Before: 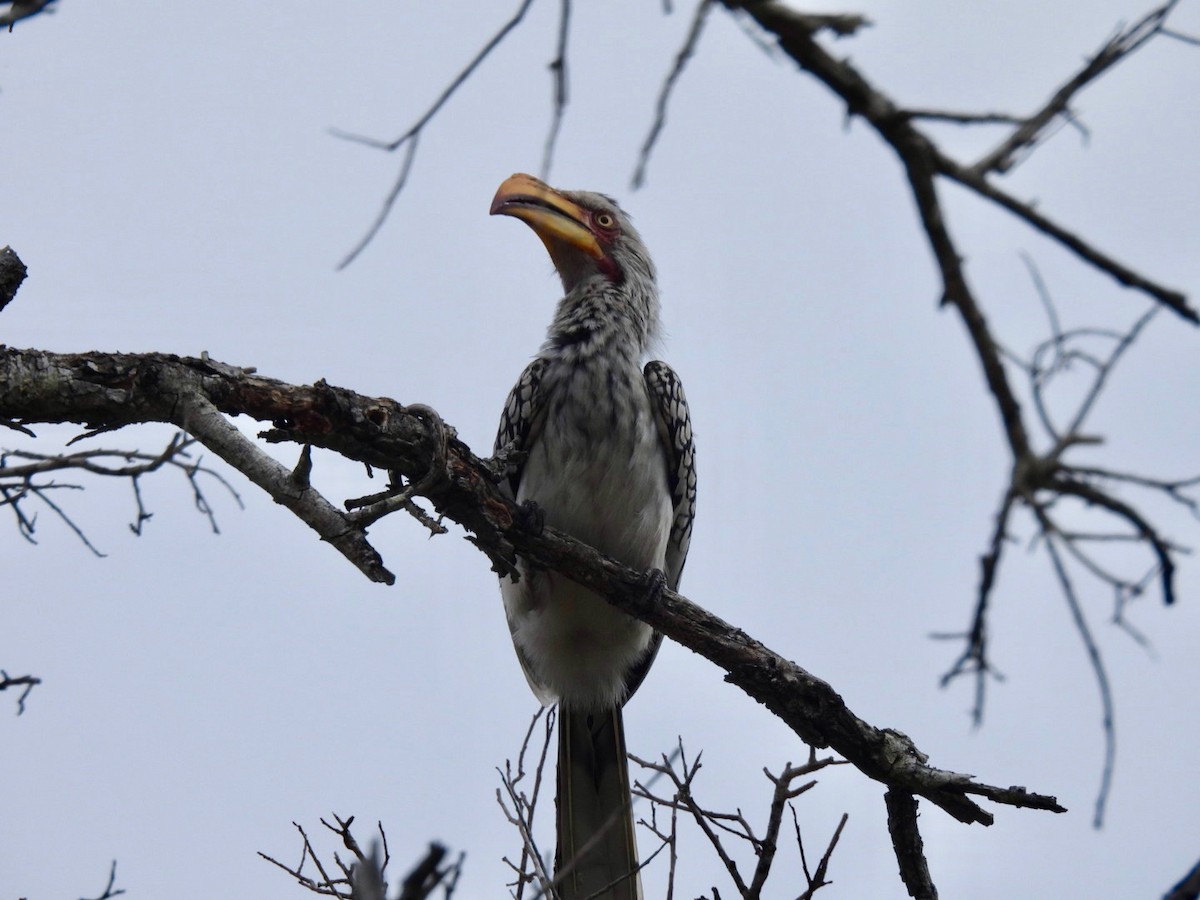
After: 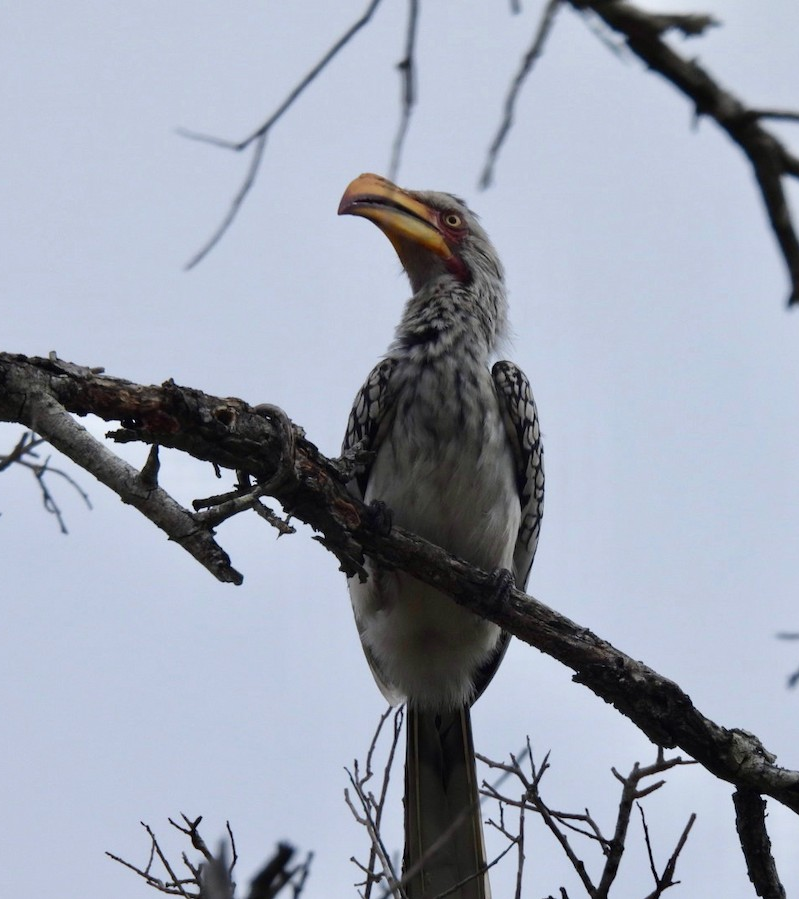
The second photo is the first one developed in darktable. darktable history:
crop and rotate: left 12.713%, right 20.653%
